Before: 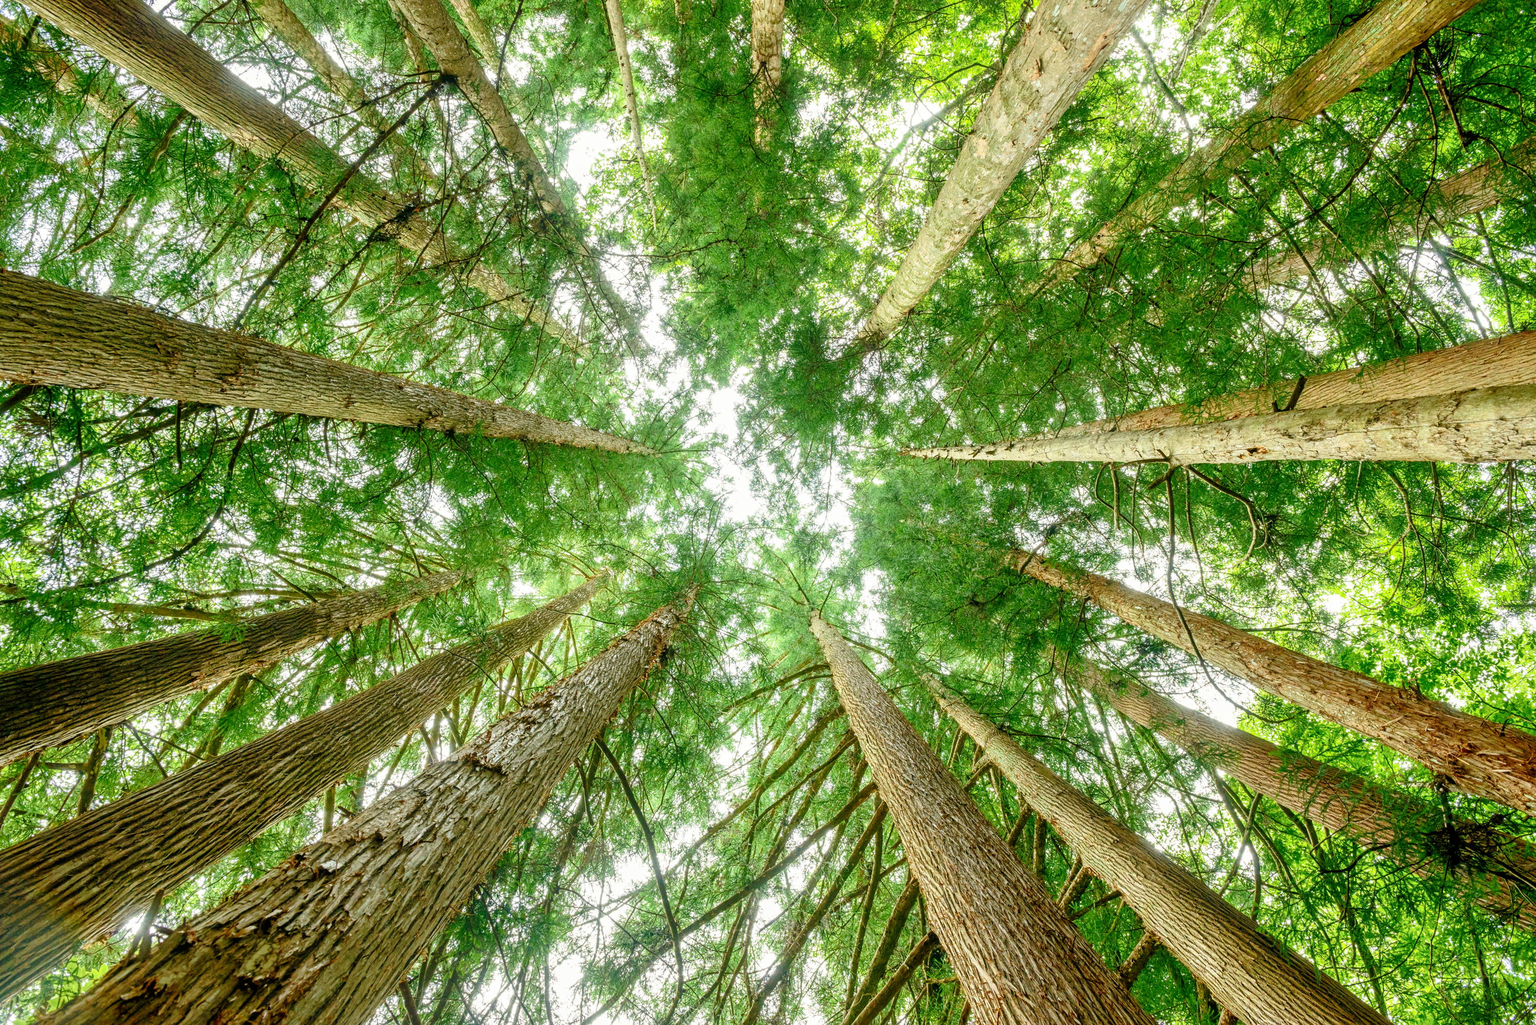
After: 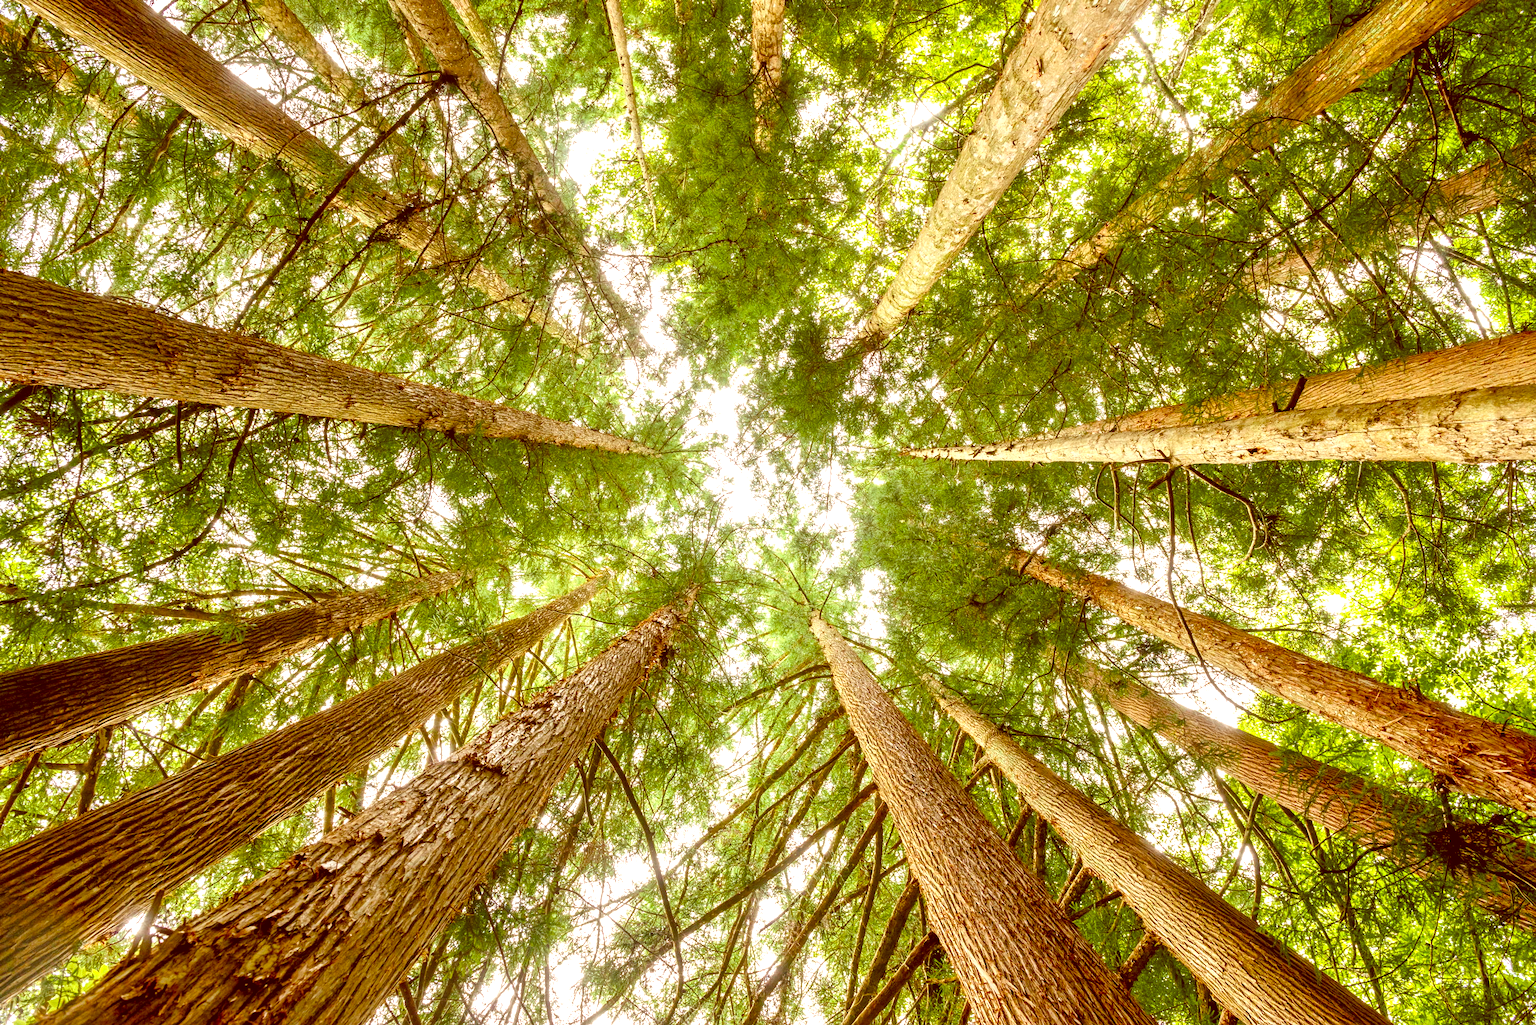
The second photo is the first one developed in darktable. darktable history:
color balance rgb: perceptual saturation grading › global saturation 19.298%, perceptual brilliance grading › highlights 10.303%, perceptual brilliance grading › mid-tones 4.771%, global vibrance 21.669%
color correction: highlights a* 9.25, highlights b* 8.6, shadows a* 39.78, shadows b* 39.24, saturation 0.776
